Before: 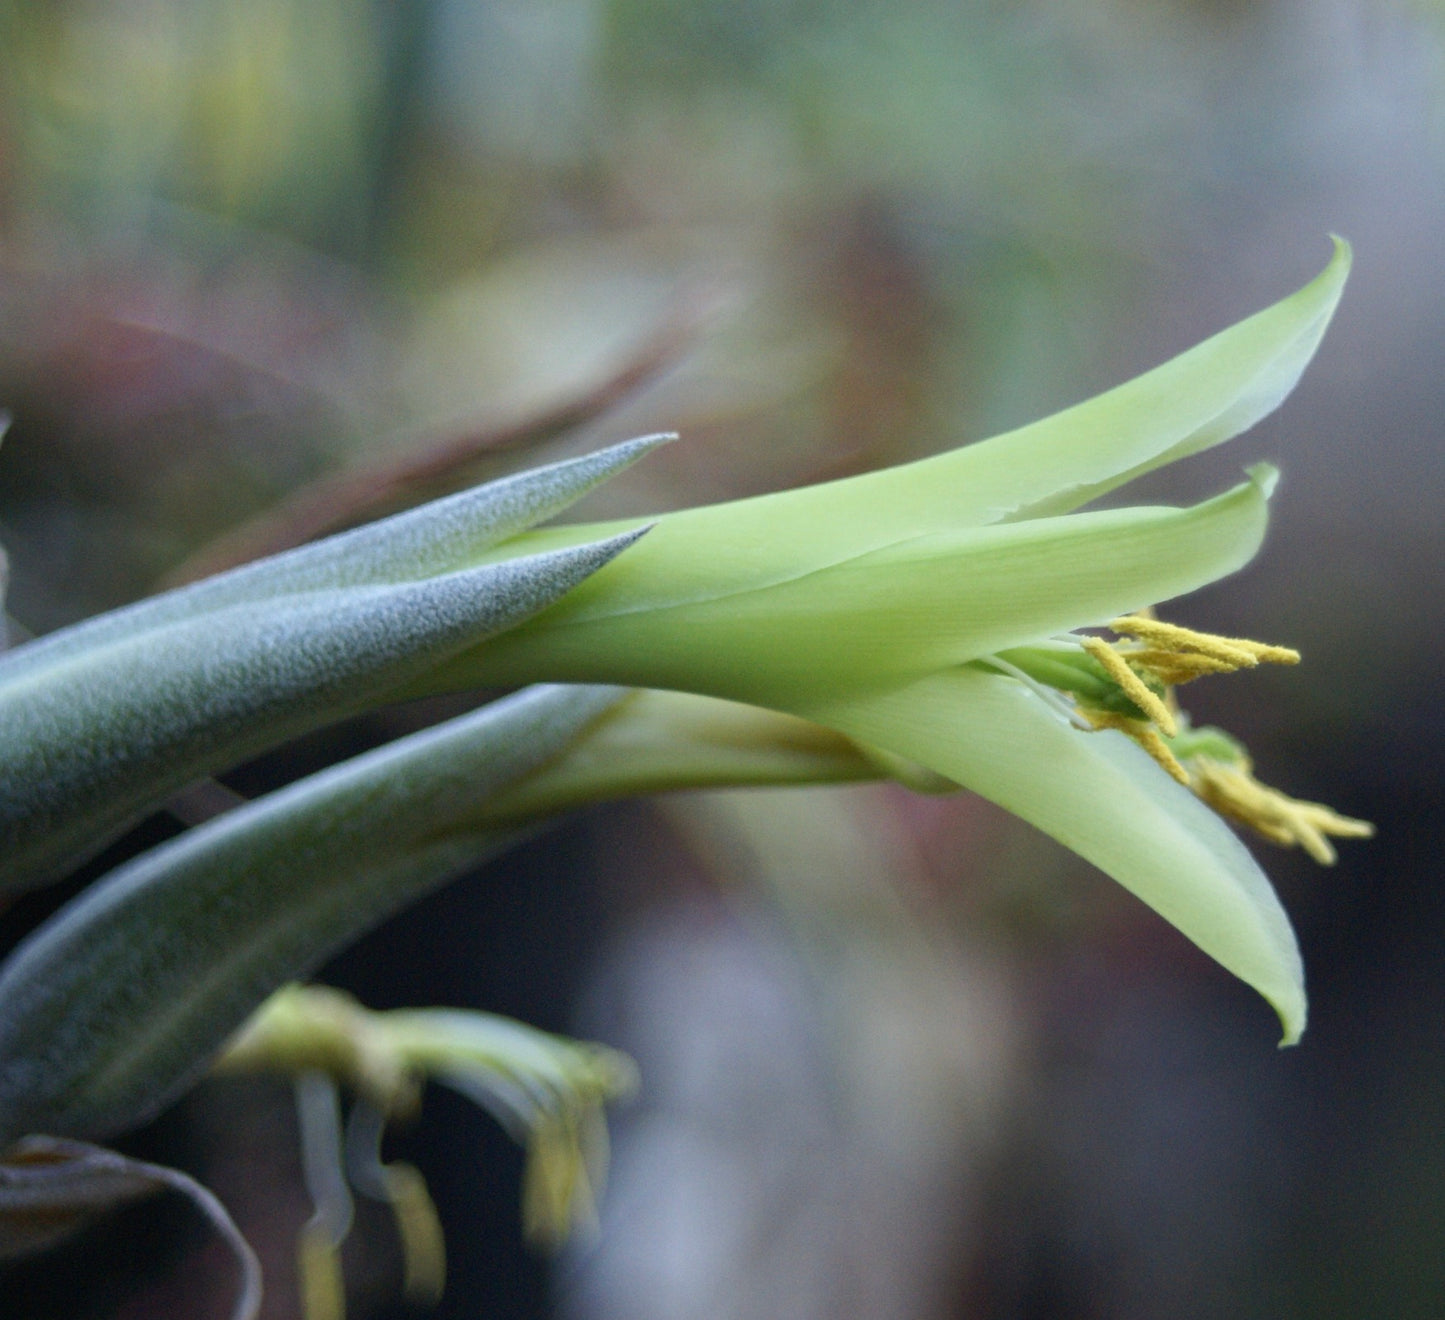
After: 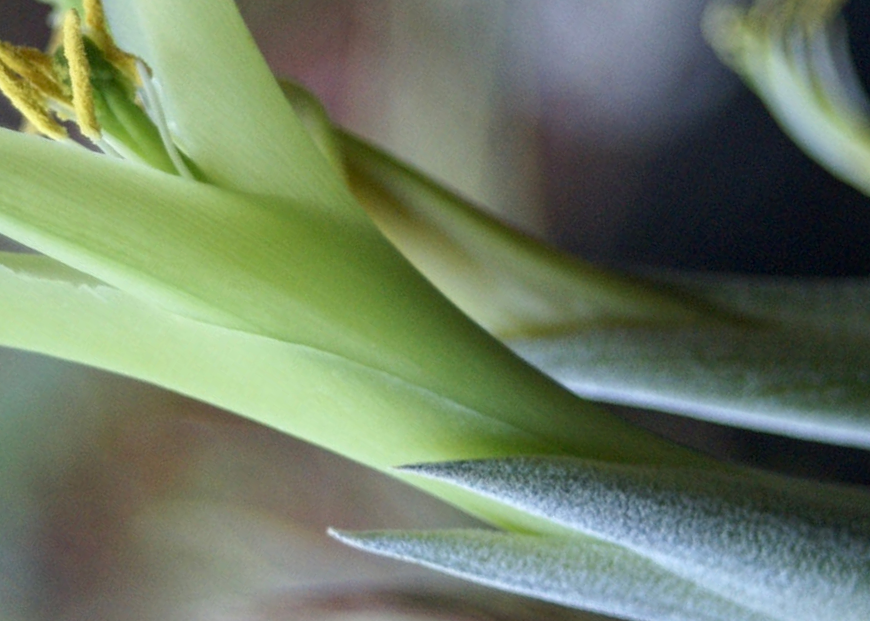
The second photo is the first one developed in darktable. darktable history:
local contrast: on, module defaults
crop and rotate: angle 147.43°, left 9.224%, top 15.632%, right 4.516%, bottom 16.947%
exposure: exposure -0.021 EV, compensate highlight preservation false
